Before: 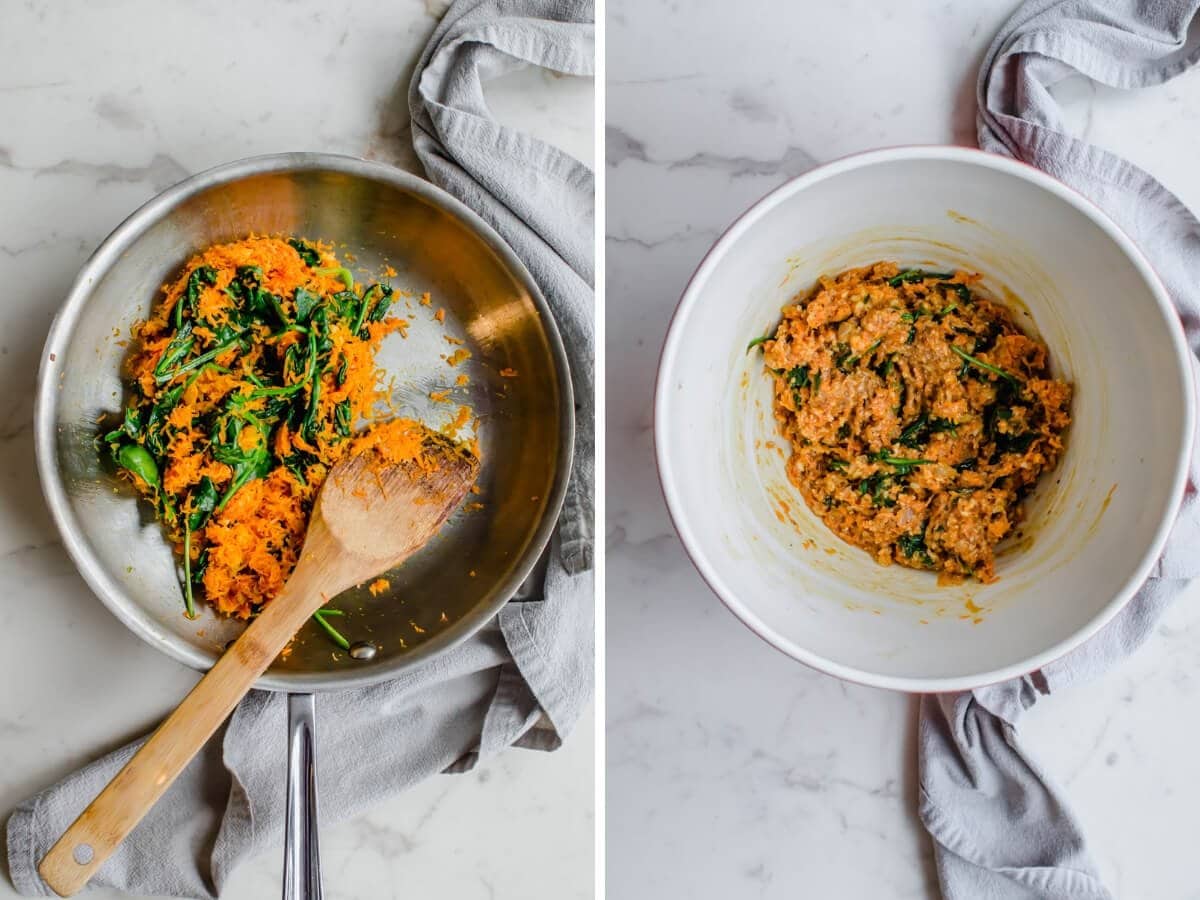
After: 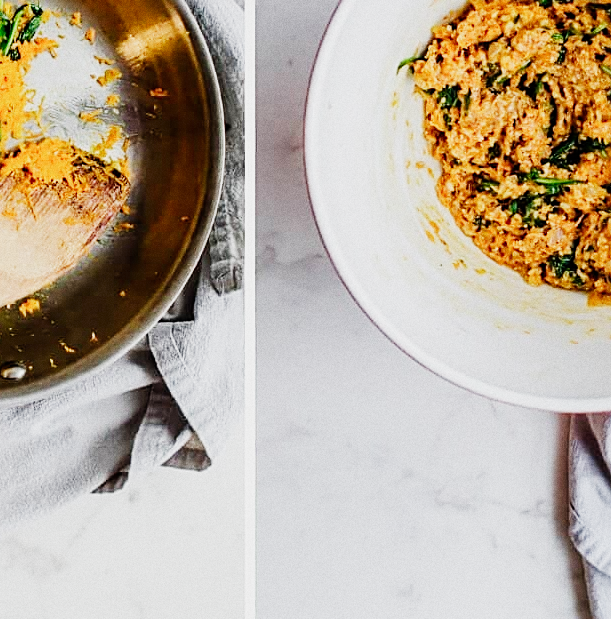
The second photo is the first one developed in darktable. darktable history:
grain: coarseness 22.88 ISO
crop and rotate: left 29.237%, top 31.152%, right 19.807%
exposure: exposure 0.6 EV, compensate highlight preservation false
sigmoid: contrast 1.7, skew -0.2, preserve hue 0%, red attenuation 0.1, red rotation 0.035, green attenuation 0.1, green rotation -0.017, blue attenuation 0.15, blue rotation -0.052, base primaries Rec2020
sharpen: on, module defaults
